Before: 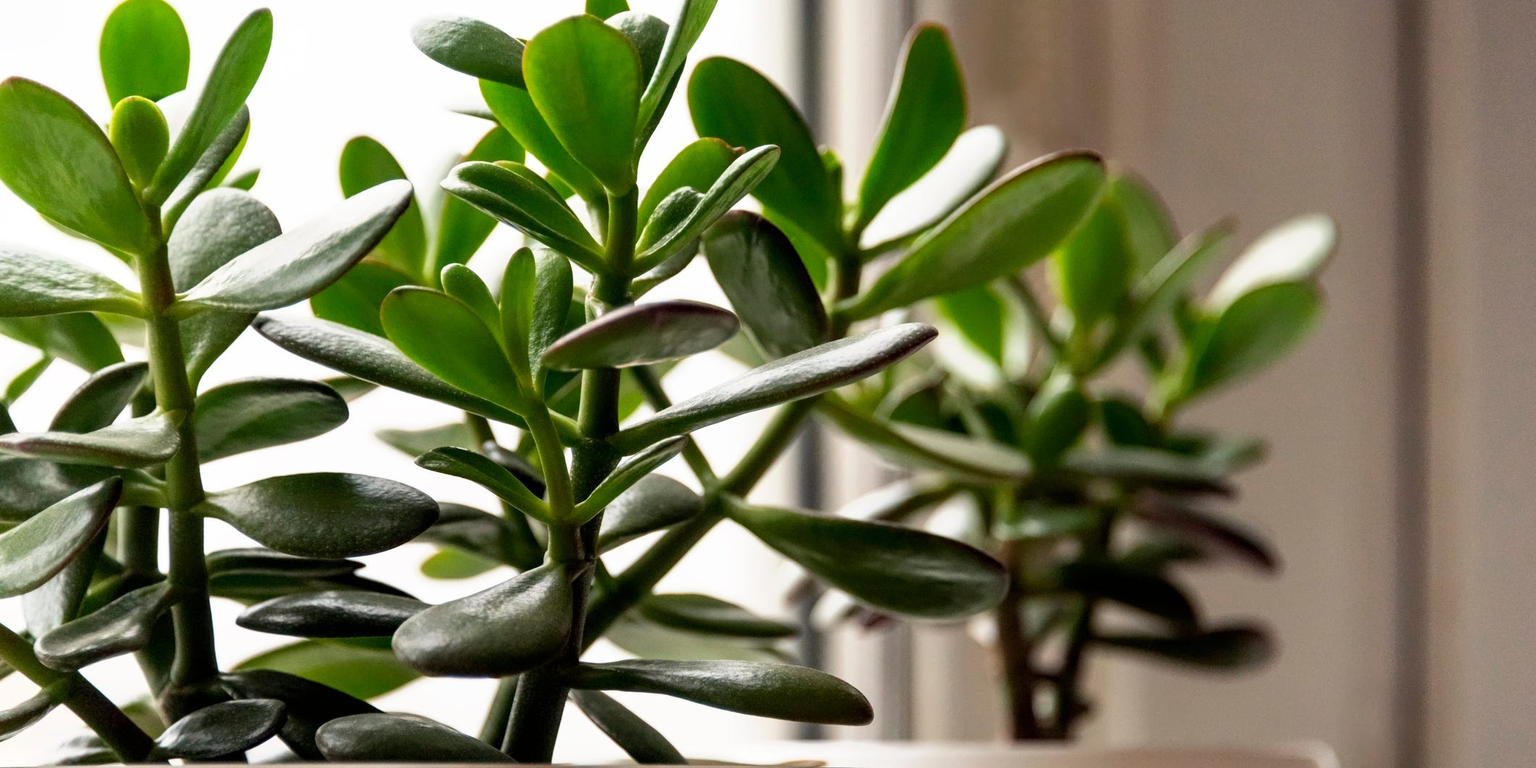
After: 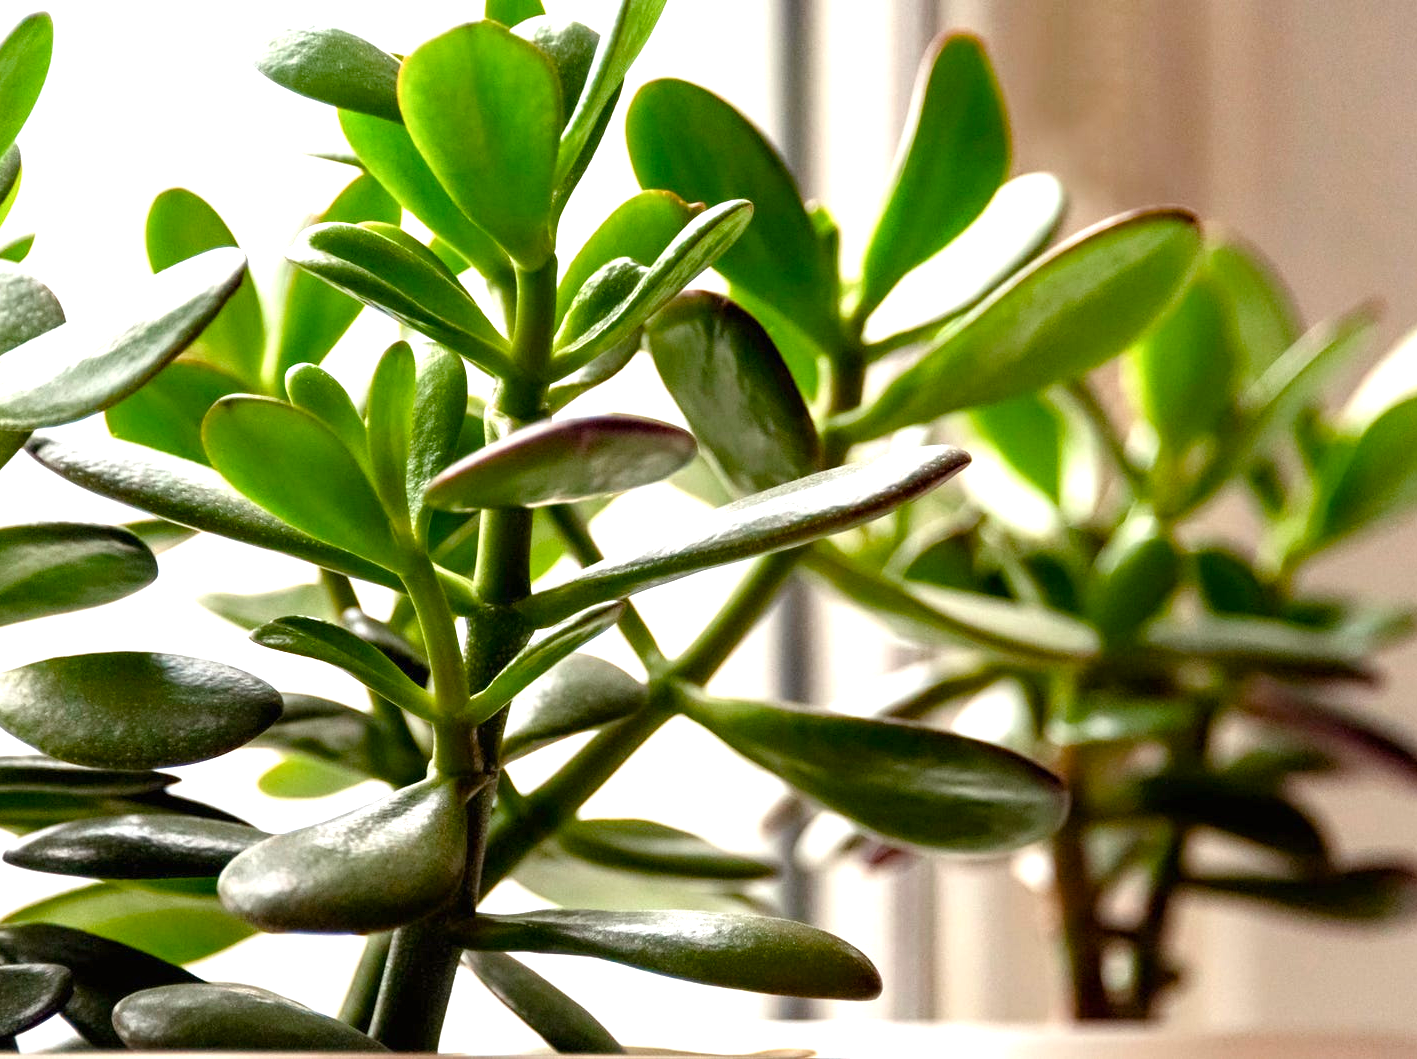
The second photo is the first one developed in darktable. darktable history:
color balance rgb: power › chroma 0.314%, power › hue 22.93°, perceptual saturation grading › global saturation 20%, perceptual saturation grading › highlights -25.723%, perceptual saturation grading › shadows 24.646%, perceptual brilliance grading › global brilliance 1.849%, perceptual brilliance grading › highlights -3.681%, global vibrance 15.081%
exposure: black level correction 0, exposure 1.001 EV, compensate exposure bias true, compensate highlight preservation false
crop and rotate: left 15.3%, right 17.817%
